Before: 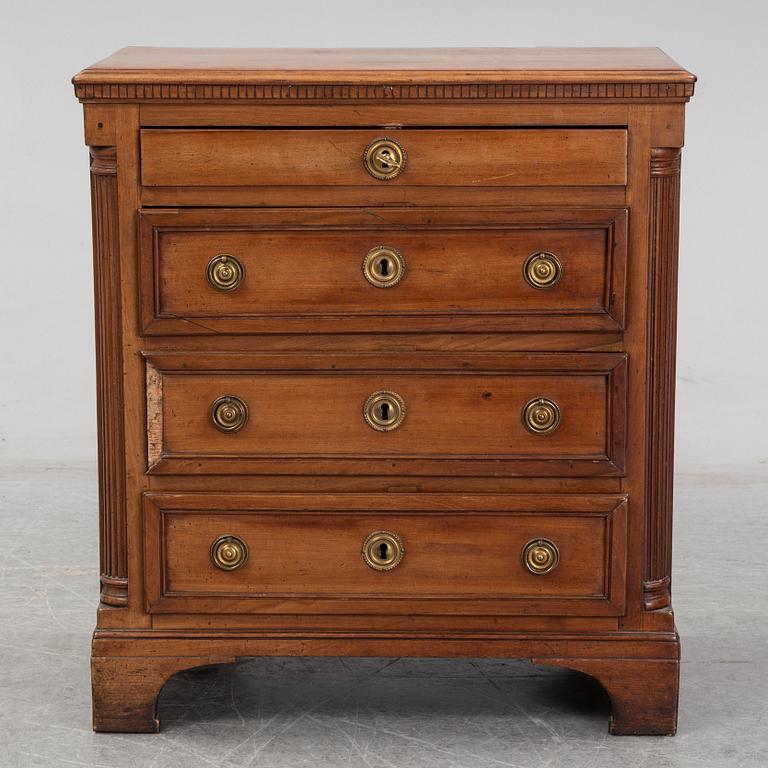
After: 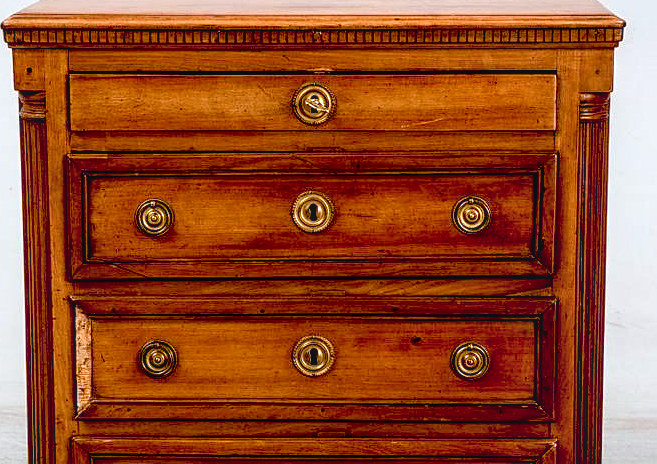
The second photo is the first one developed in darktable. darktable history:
exposure: black level correction 0.04, exposure 0.5 EV, compensate highlight preservation false
crop and rotate: left 9.345%, top 7.22%, right 4.982%, bottom 32.331%
color balance rgb: shadows lift › chroma 2%, shadows lift › hue 247.2°, power › chroma 0.3%, power › hue 25.2°, highlights gain › chroma 3%, highlights gain › hue 60°, global offset › luminance 0.75%, perceptual saturation grading › global saturation 20%, perceptual saturation grading › highlights -20%, perceptual saturation grading › shadows 30%, global vibrance 20%
local contrast: detail 130%
sharpen: amount 0.2
white balance: red 1.045, blue 0.932
color correction: highlights a* -9.35, highlights b* -23.15
